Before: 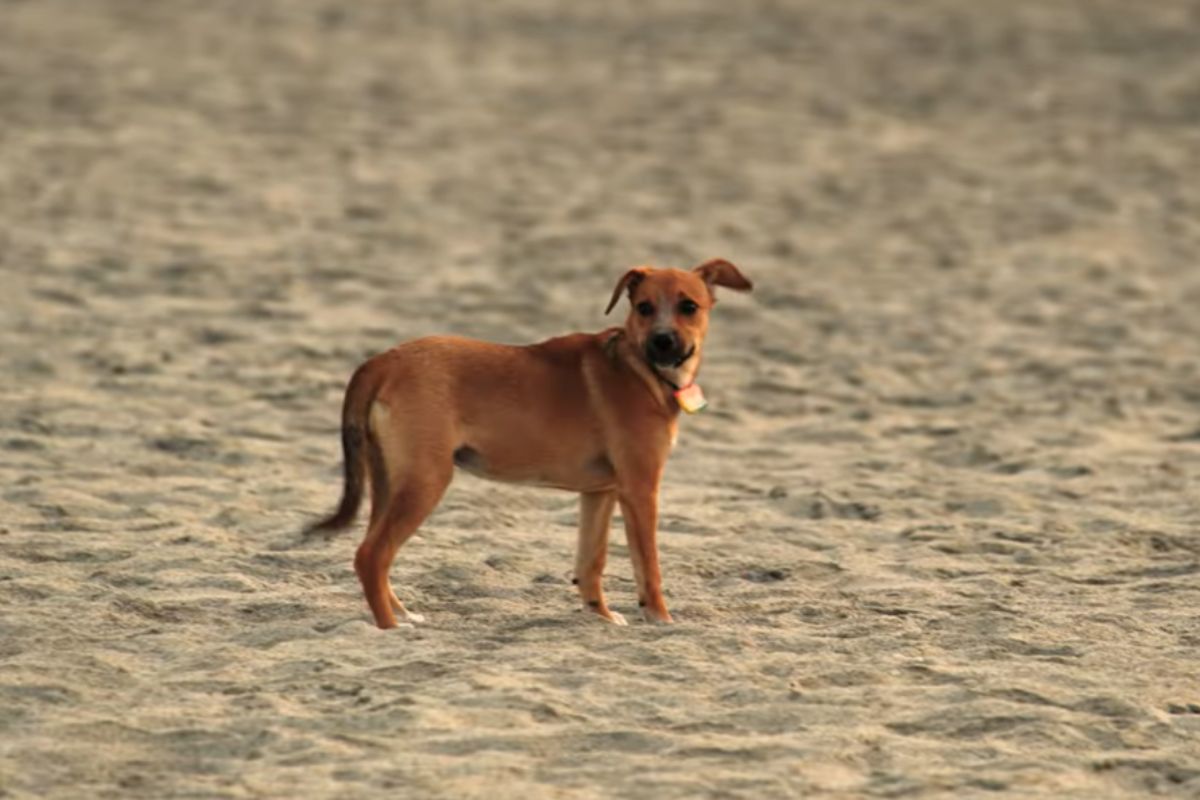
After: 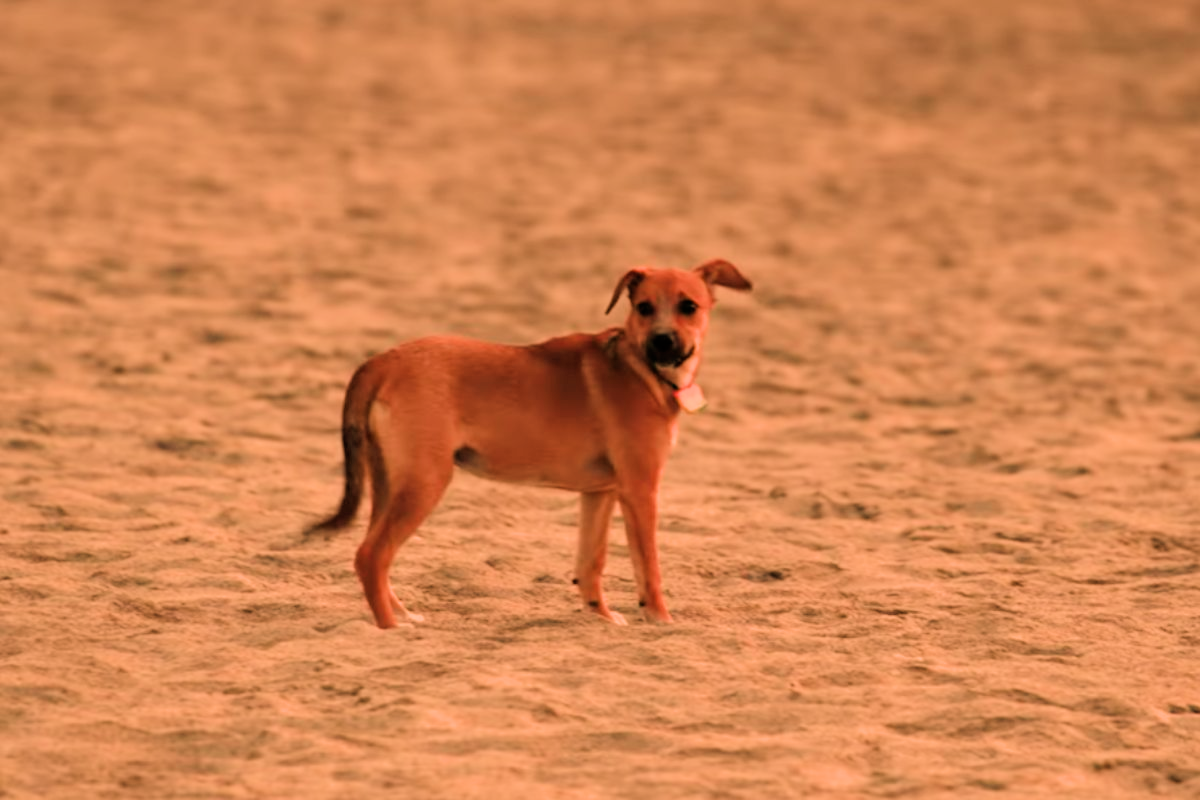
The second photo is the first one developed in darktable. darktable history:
filmic rgb: black relative exposure -7.65 EV, white relative exposure 4.56 EV, hardness 3.61
white balance: red 1.467, blue 0.684
